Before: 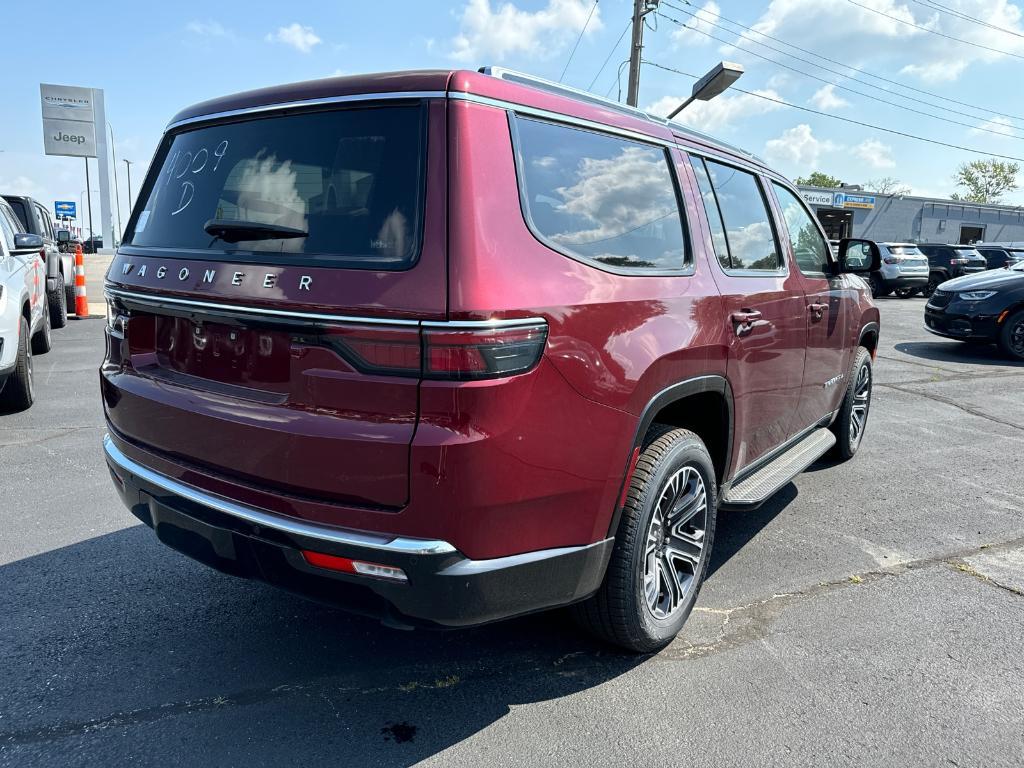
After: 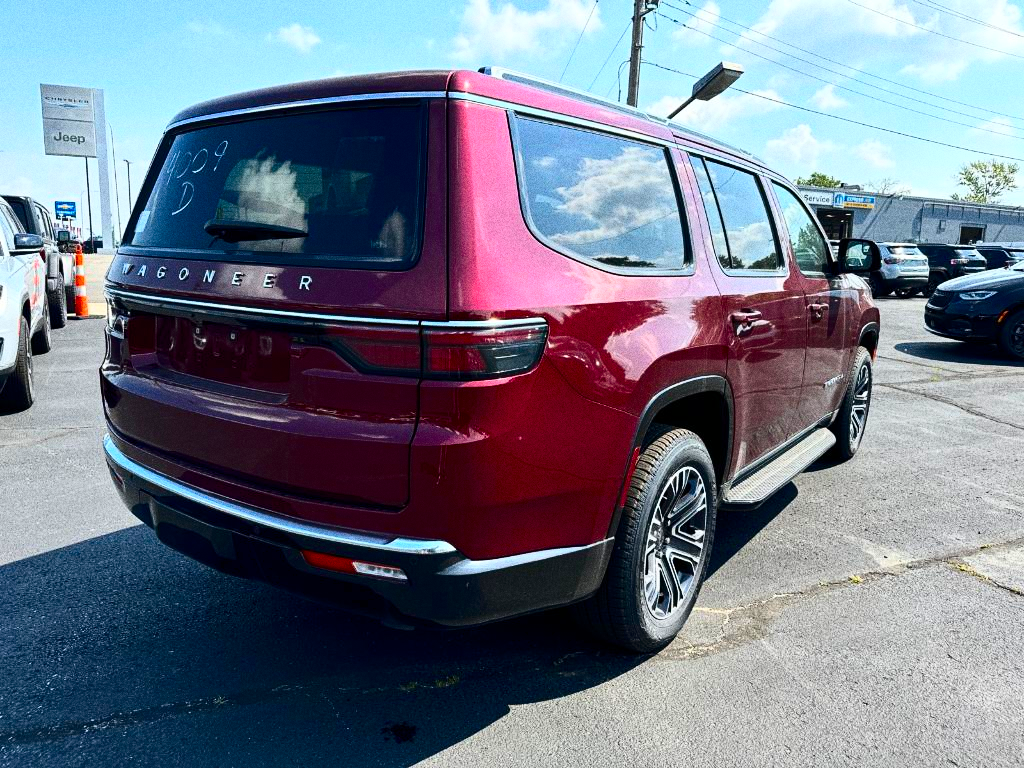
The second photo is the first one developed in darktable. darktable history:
grain: coarseness 0.09 ISO, strength 40%
contrast brightness saturation: contrast 0.28
color balance rgb: linear chroma grading › global chroma 15%, perceptual saturation grading › global saturation 30%
